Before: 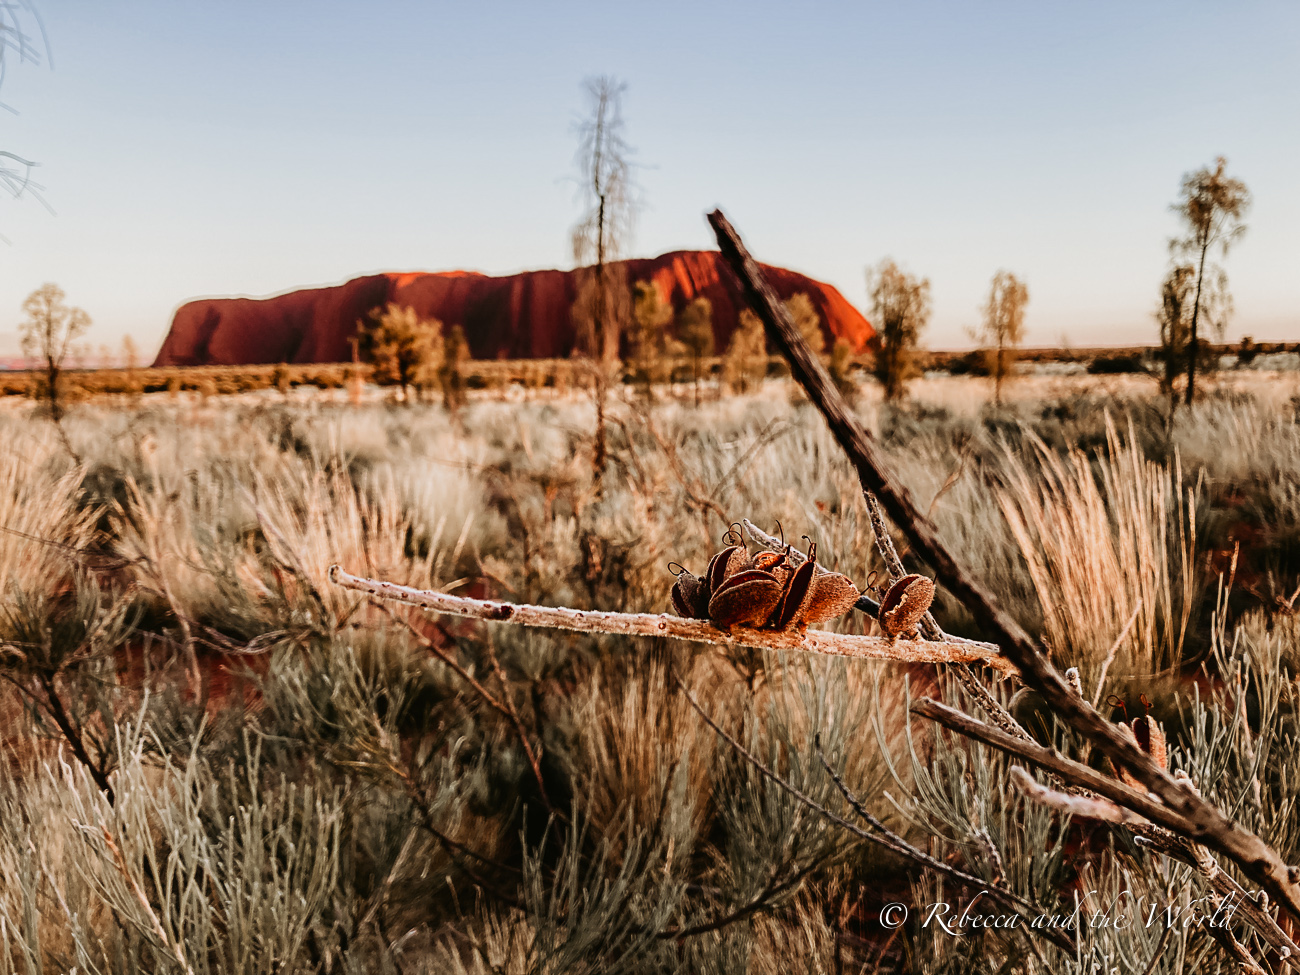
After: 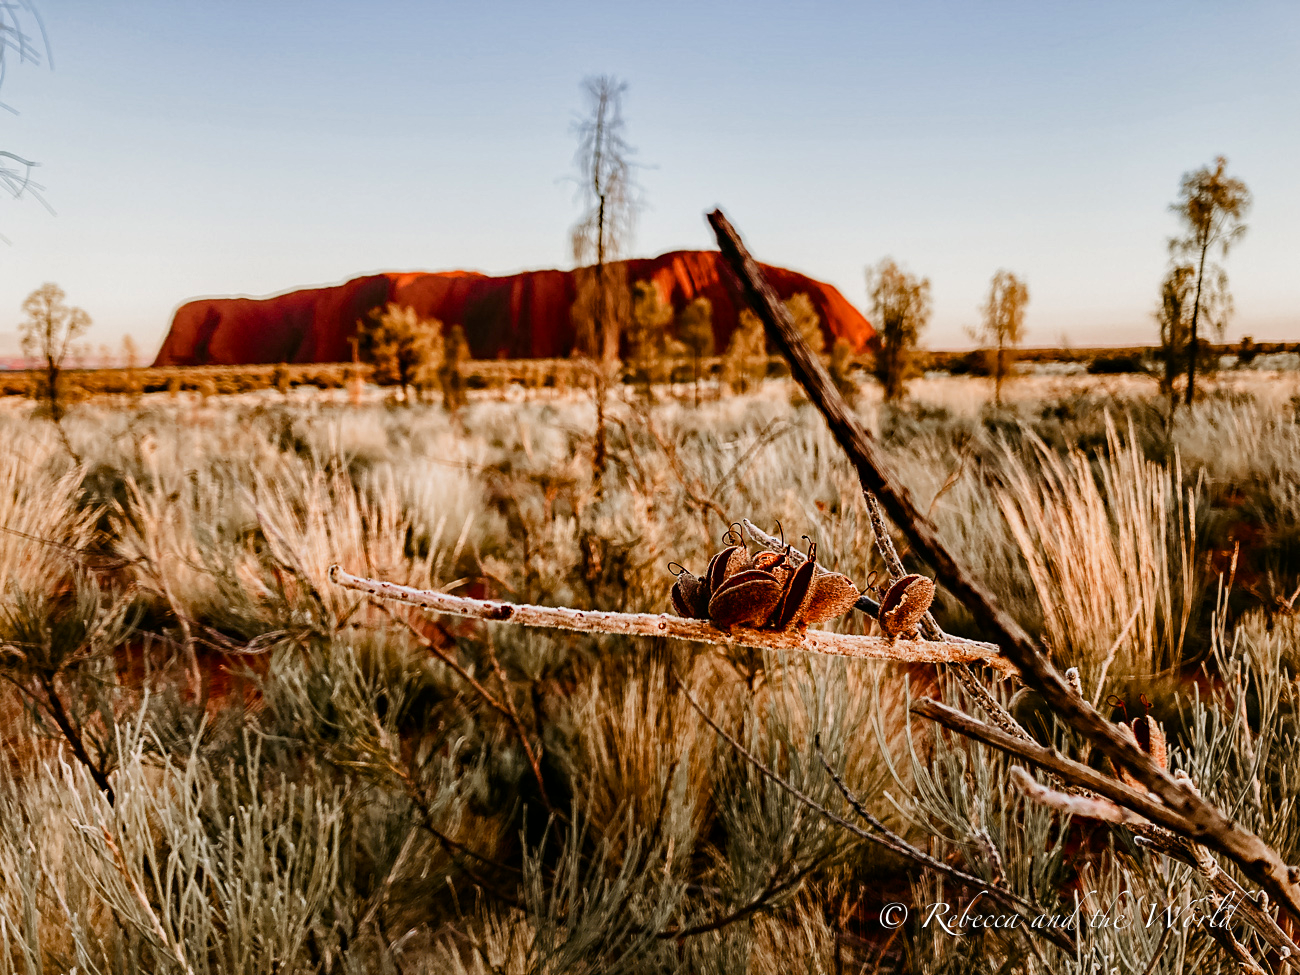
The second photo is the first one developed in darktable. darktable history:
color balance rgb: perceptual saturation grading › global saturation 20%, perceptual saturation grading › highlights -25%, perceptual saturation grading › shadows 25%
haze removal: compatibility mode true, adaptive false
exposure: black level correction 0, compensate exposure bias true, compensate highlight preservation false
local contrast: mode bilateral grid, contrast 20, coarseness 50, detail 120%, midtone range 0.2
